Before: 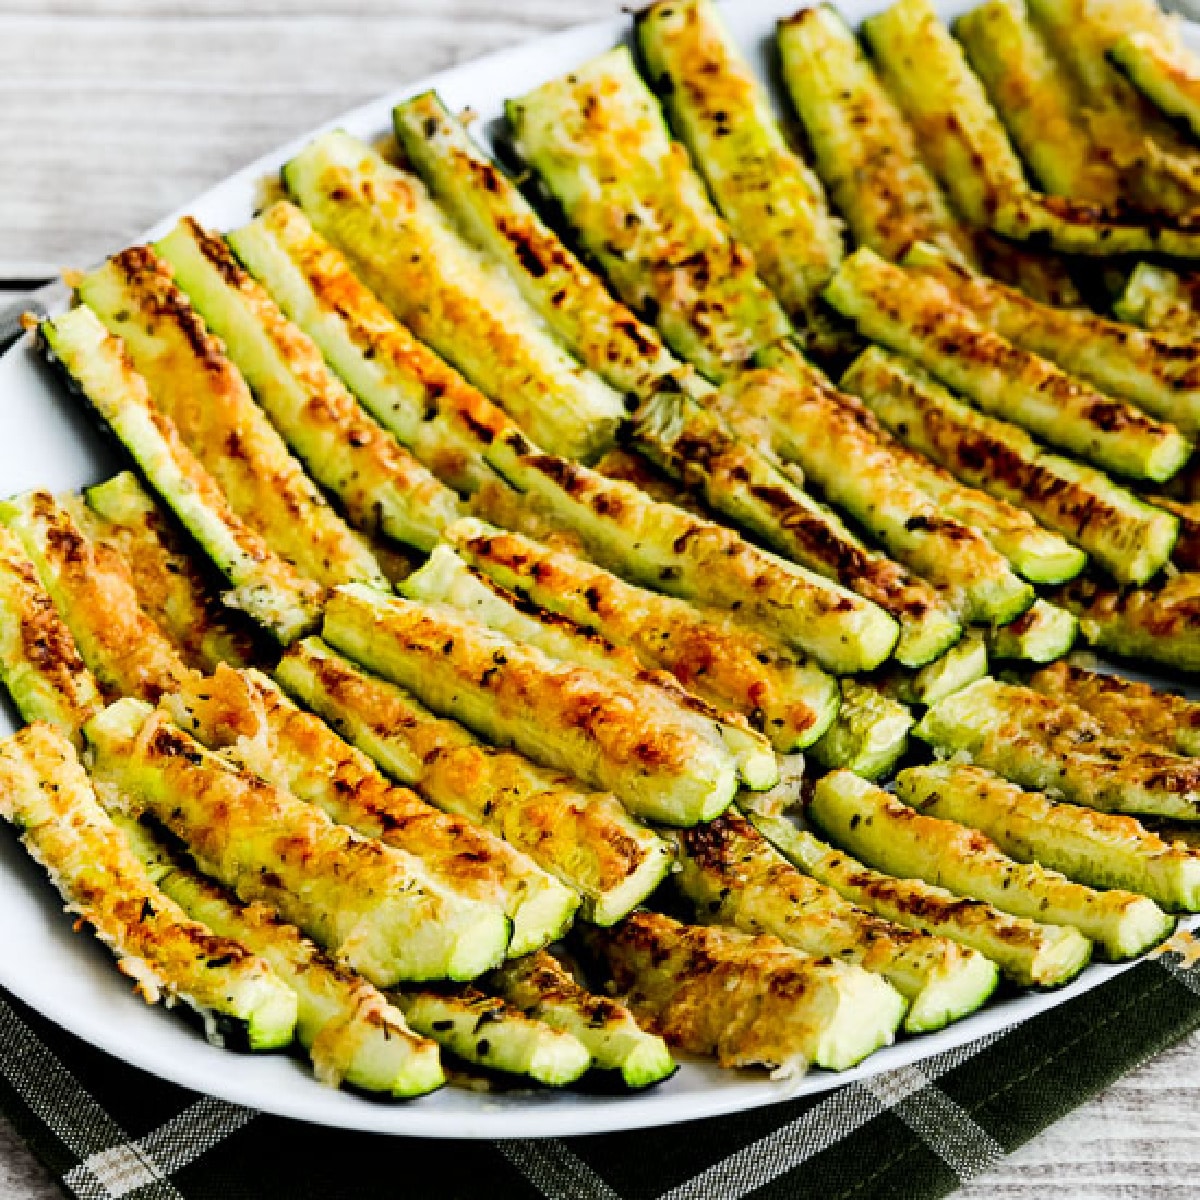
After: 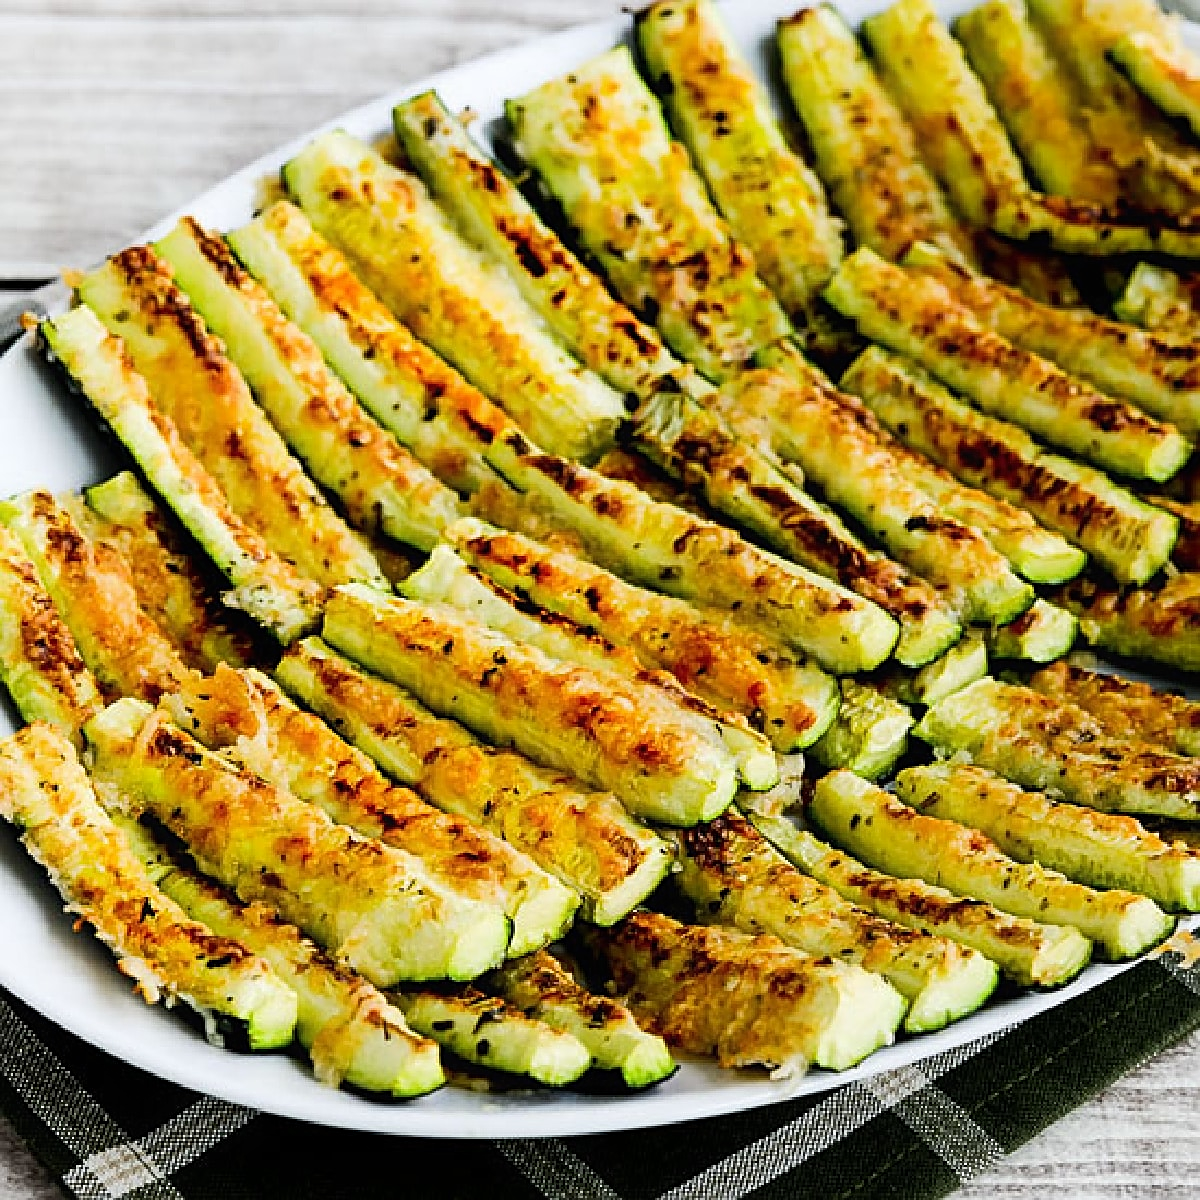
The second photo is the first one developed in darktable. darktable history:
contrast equalizer: octaves 7, y [[0.5, 0.5, 0.472, 0.5, 0.5, 0.5], [0.5 ×6], [0.5 ×6], [0 ×6], [0 ×6]]
sharpen: on, module defaults
